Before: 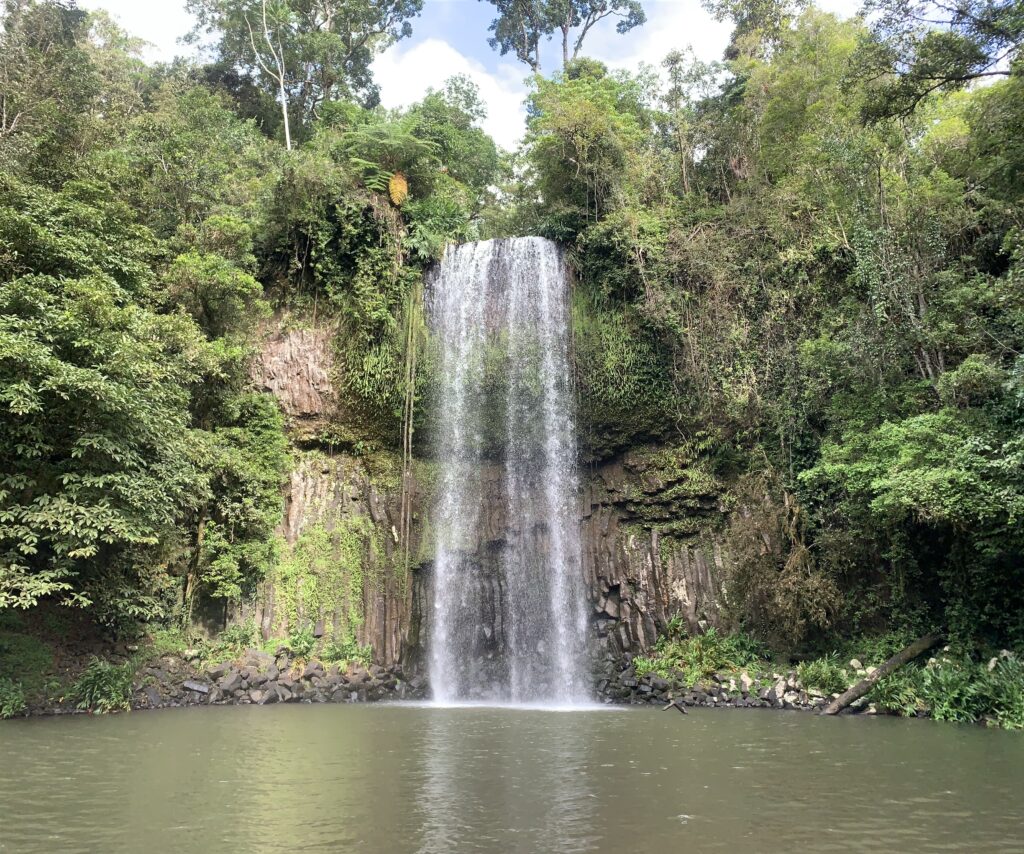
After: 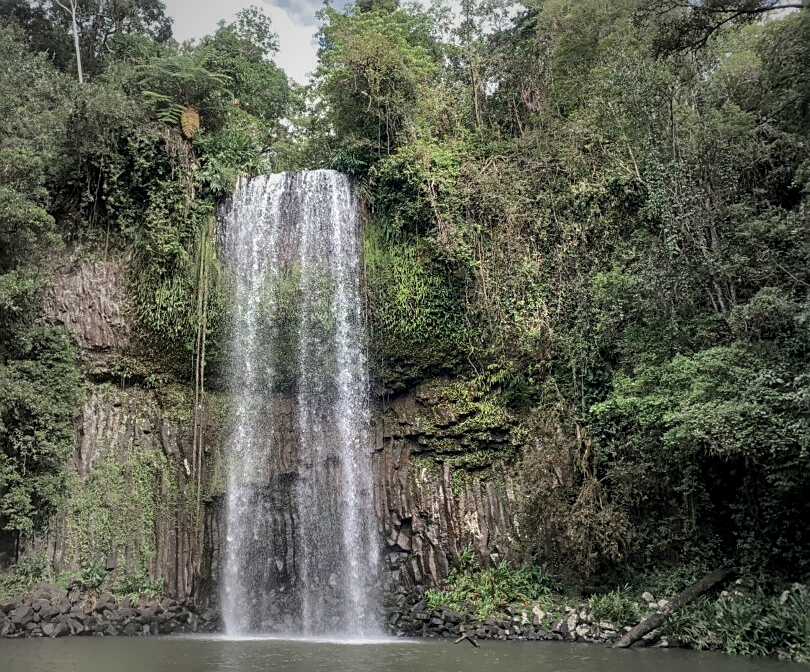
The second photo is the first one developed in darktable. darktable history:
crop and rotate: left 20.368%, top 7.972%, right 0.483%, bottom 13.315%
shadows and highlights: shadows 29.82
local contrast: detail 130%
vignetting: fall-off start 16.52%, fall-off radius 99.8%, width/height ratio 0.721, unbound false
sharpen: on, module defaults
